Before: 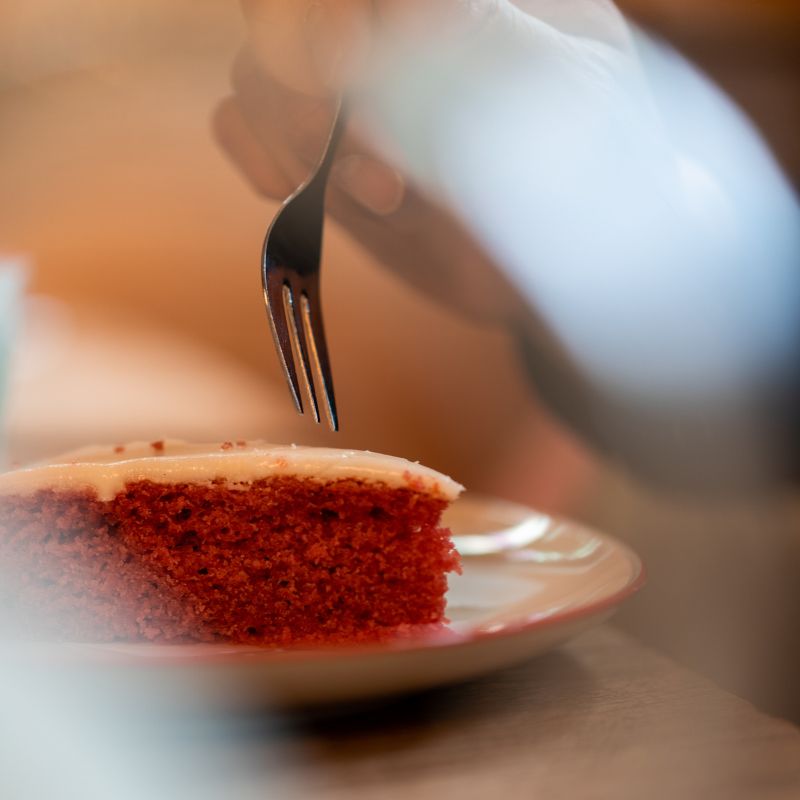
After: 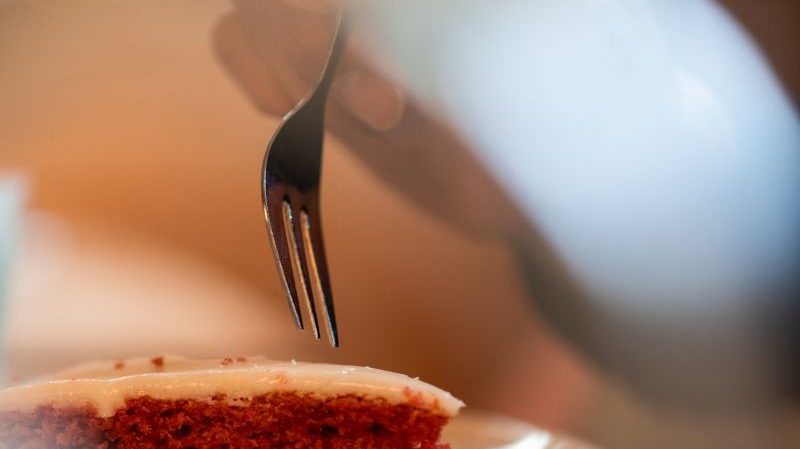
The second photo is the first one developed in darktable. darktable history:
crop and rotate: top 10.567%, bottom 33.22%
